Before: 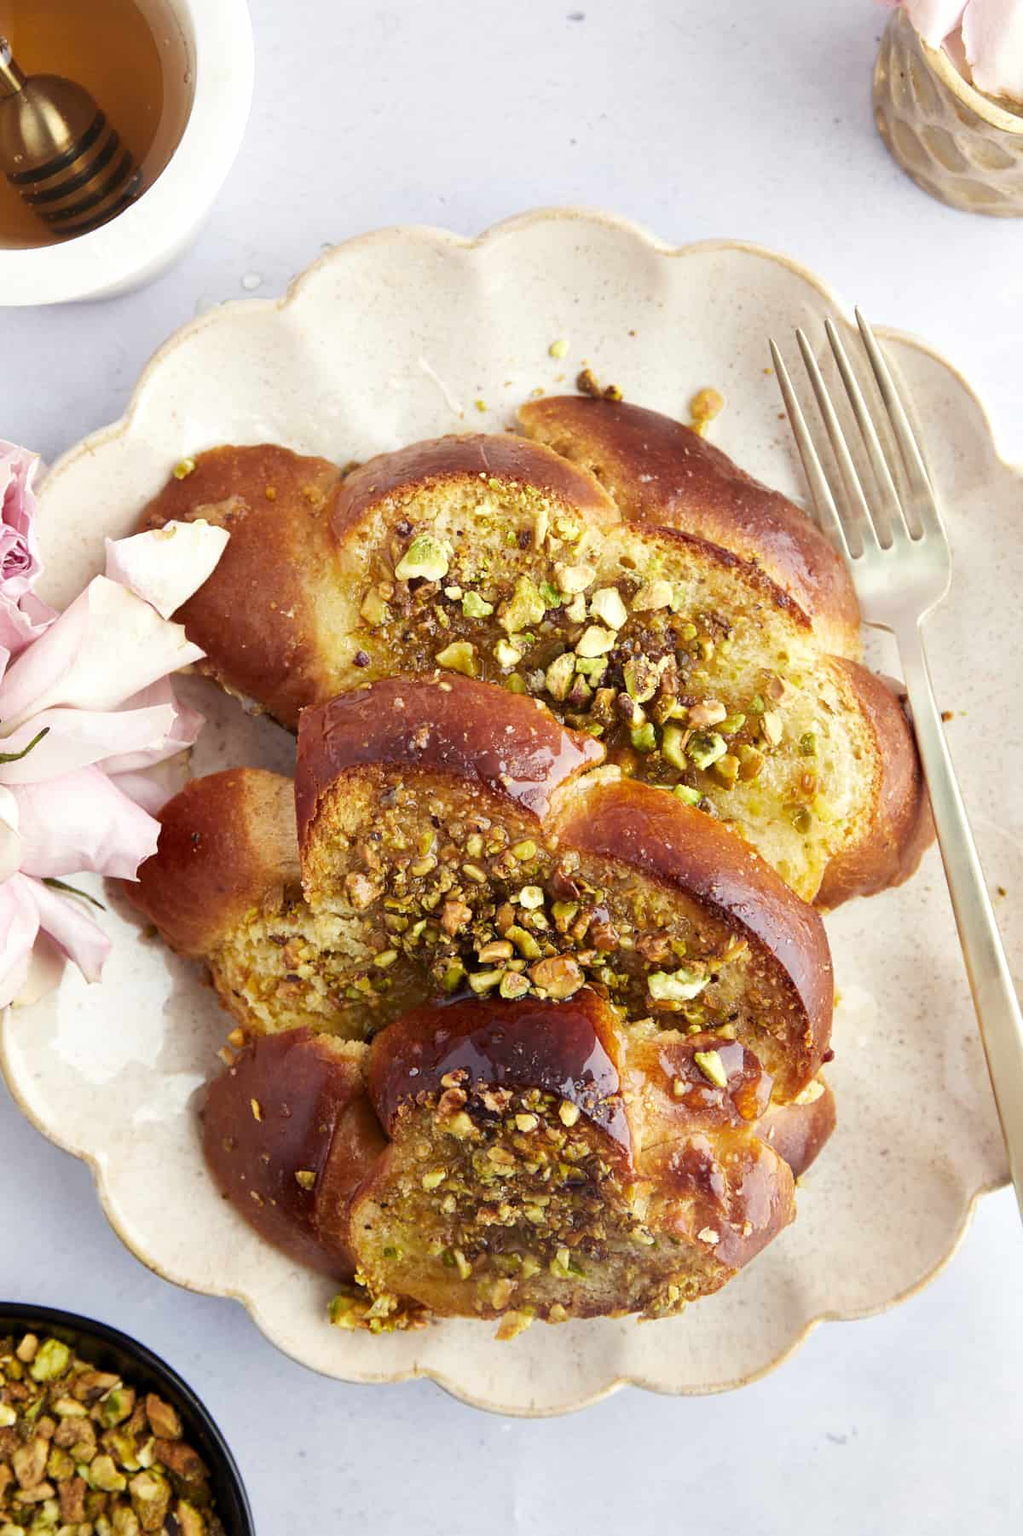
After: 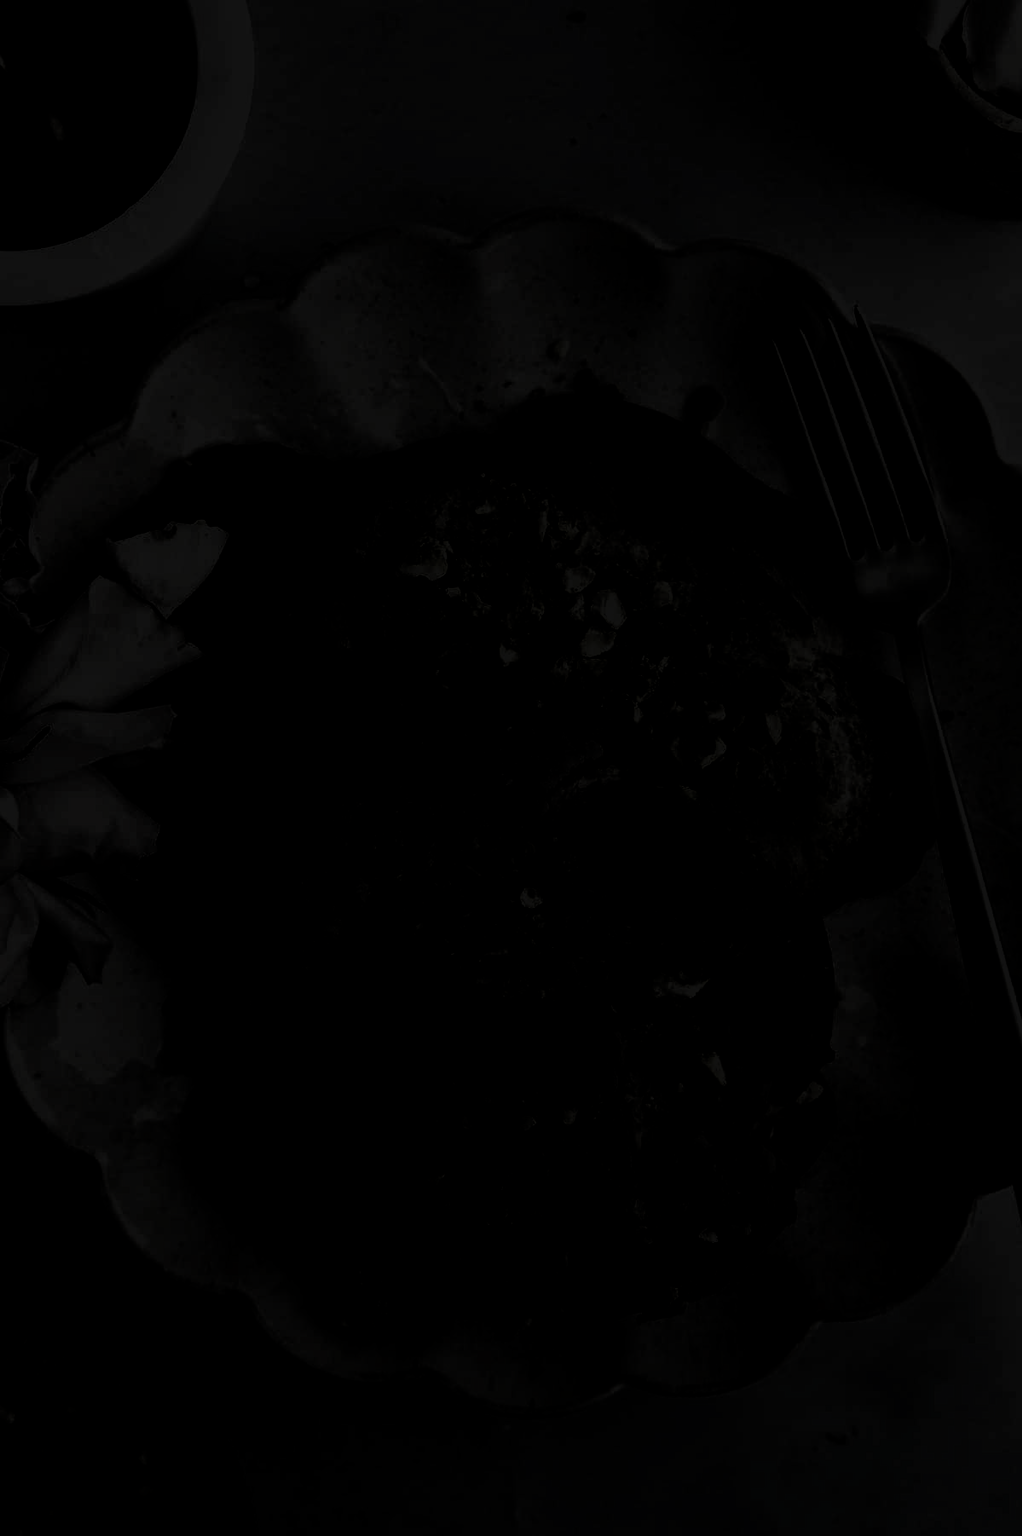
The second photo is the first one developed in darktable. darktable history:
filmic rgb: black relative exposure -4.38 EV, white relative exposure 4.56 EV, hardness 2.37, contrast 1.05
levels: levels [0.721, 0.937, 0.997]
